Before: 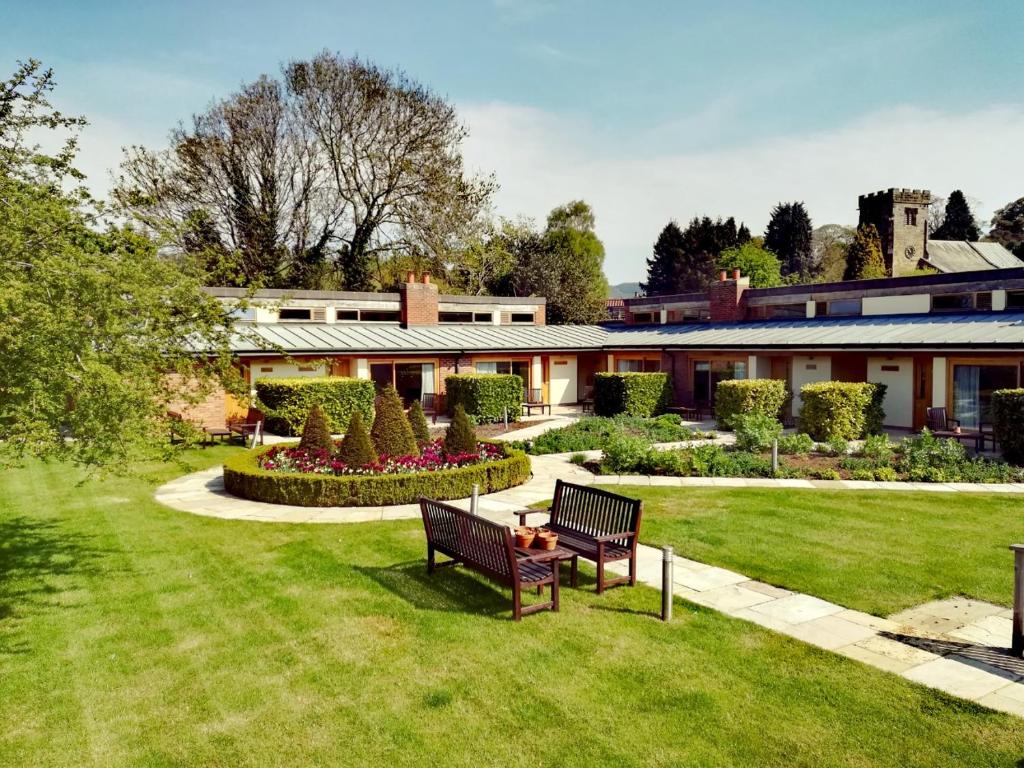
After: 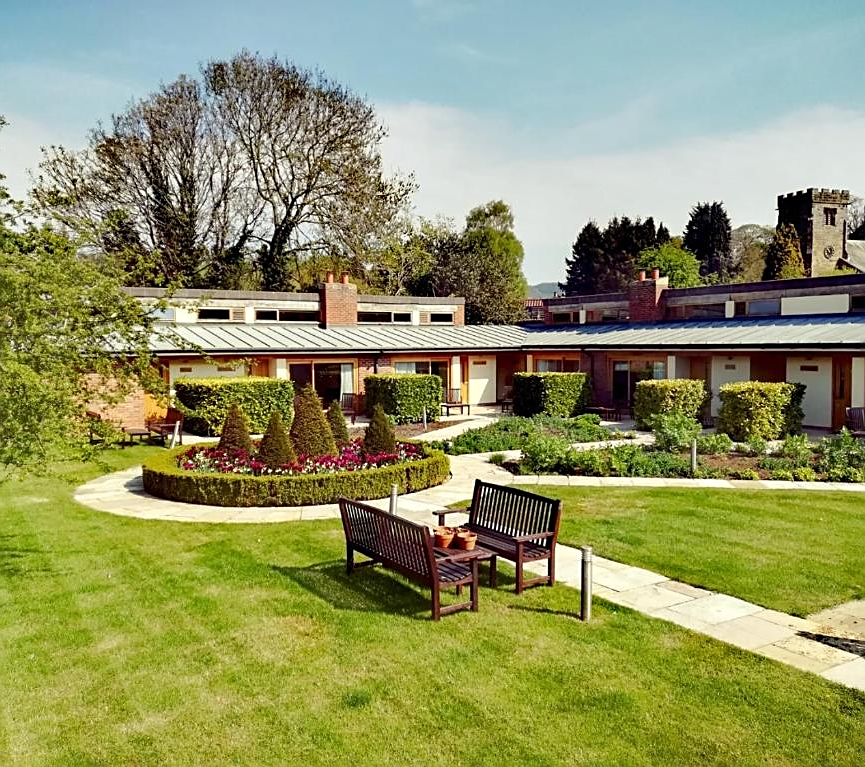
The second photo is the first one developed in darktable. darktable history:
sharpen: on, module defaults
crop: left 7.978%, right 7.457%
tone equalizer: on, module defaults
